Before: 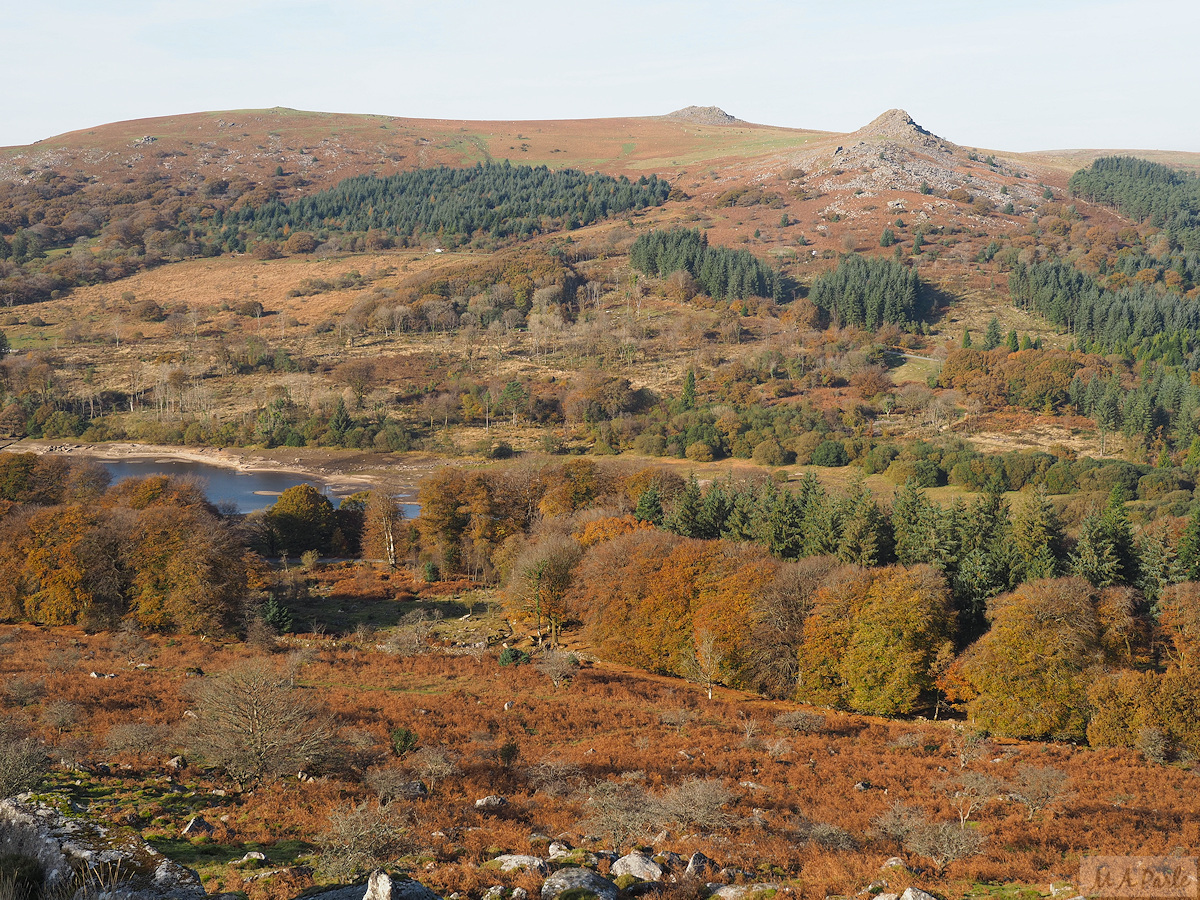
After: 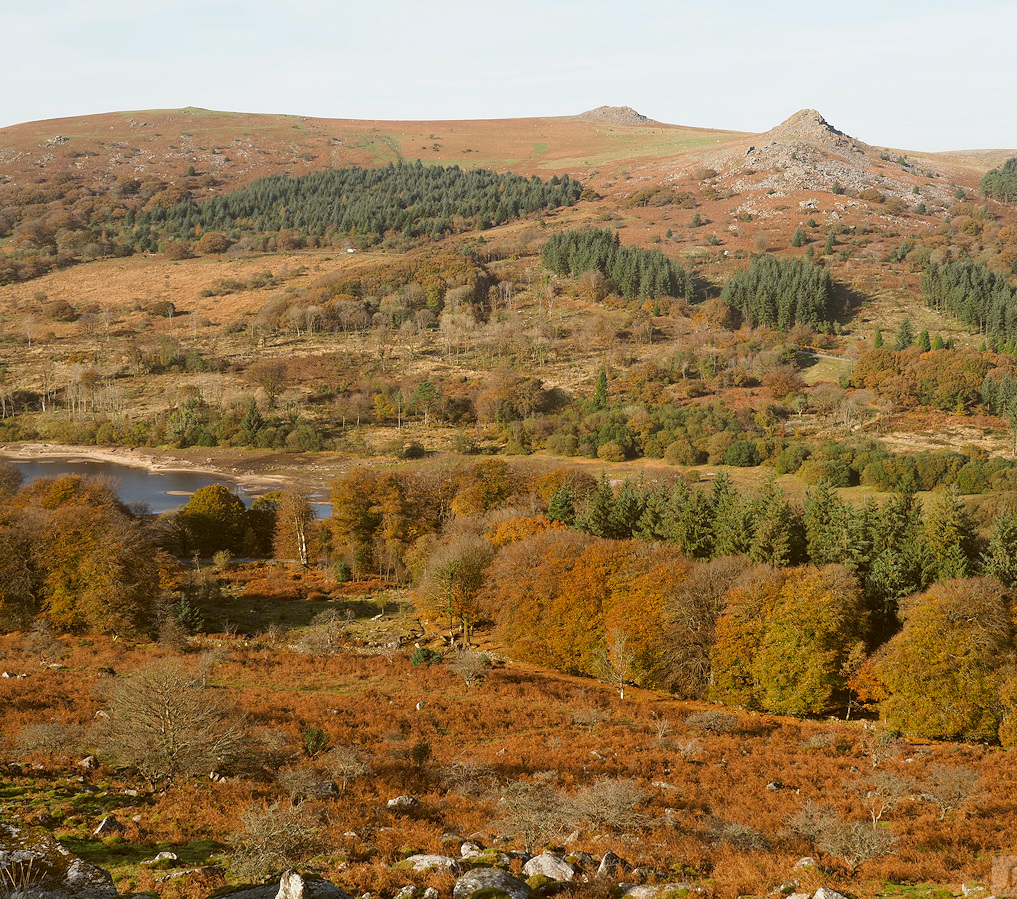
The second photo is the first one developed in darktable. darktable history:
color correction: highlights a* -0.402, highlights b* 0.155, shadows a* 4.38, shadows b* 20.32
crop: left 7.334%, right 7.87%
